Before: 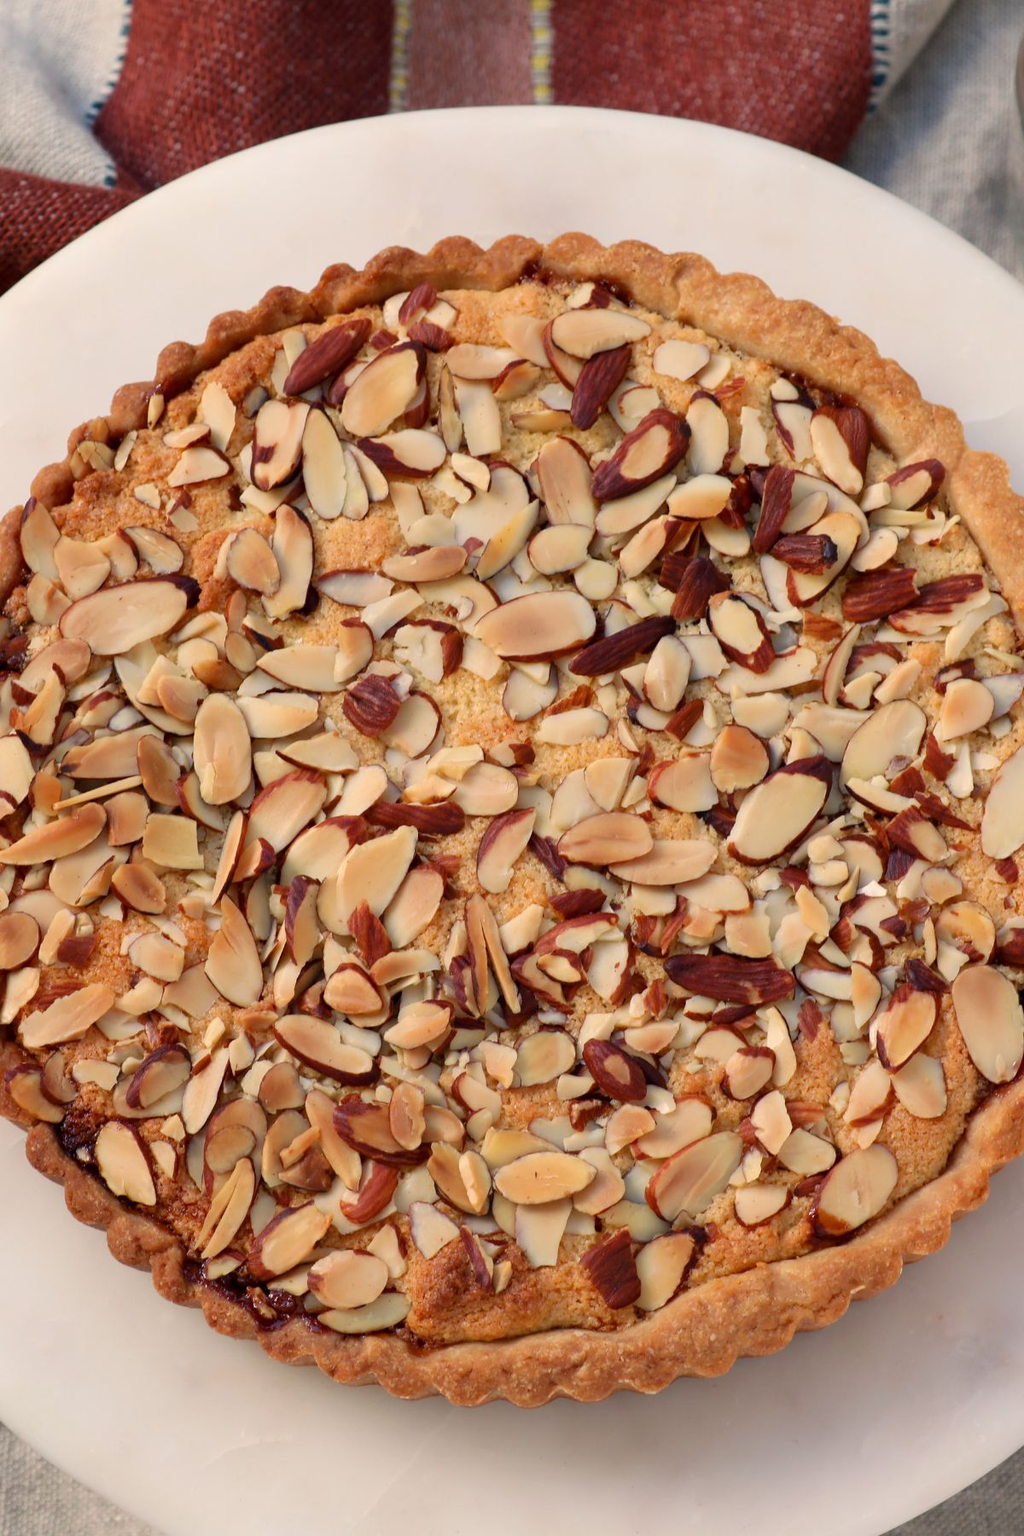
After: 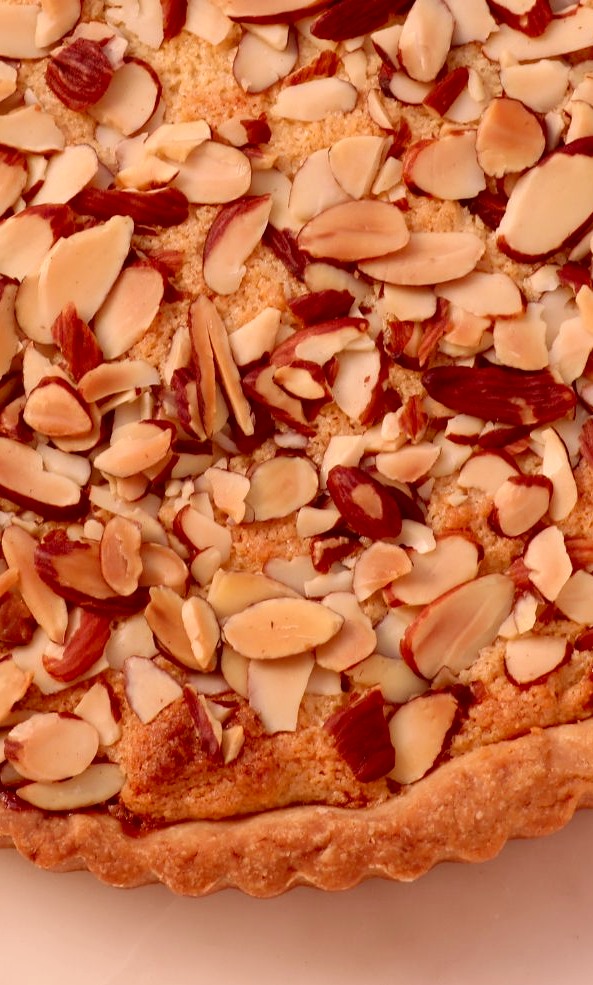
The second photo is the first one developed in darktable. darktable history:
crop: left 29.672%, top 41.786%, right 20.851%, bottom 3.487%
color correction: highlights a* 9.03, highlights b* 8.71, shadows a* 40, shadows b* 40, saturation 0.8
